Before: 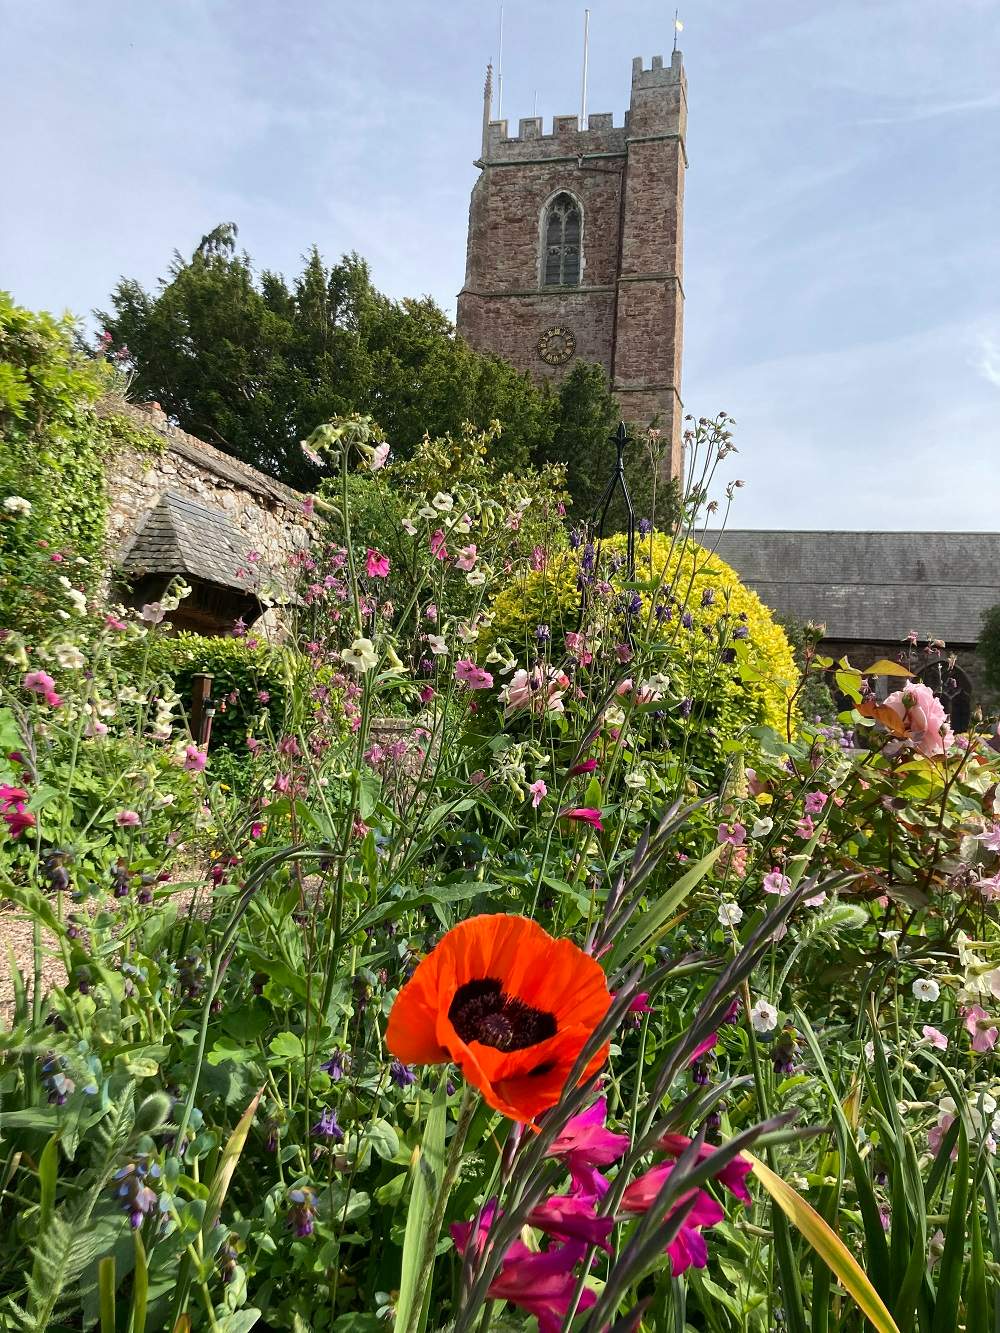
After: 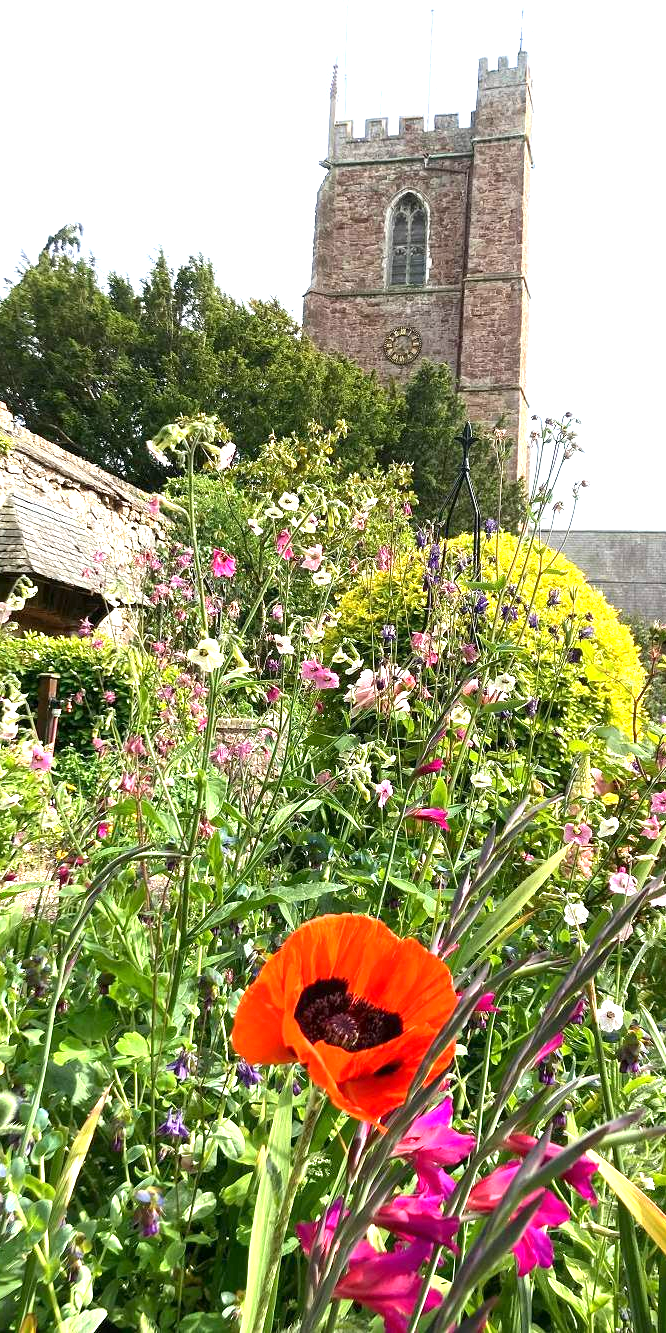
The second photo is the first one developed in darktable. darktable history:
exposure: exposure 1.223 EV, compensate highlight preservation false
crop: left 15.419%, right 17.914%
